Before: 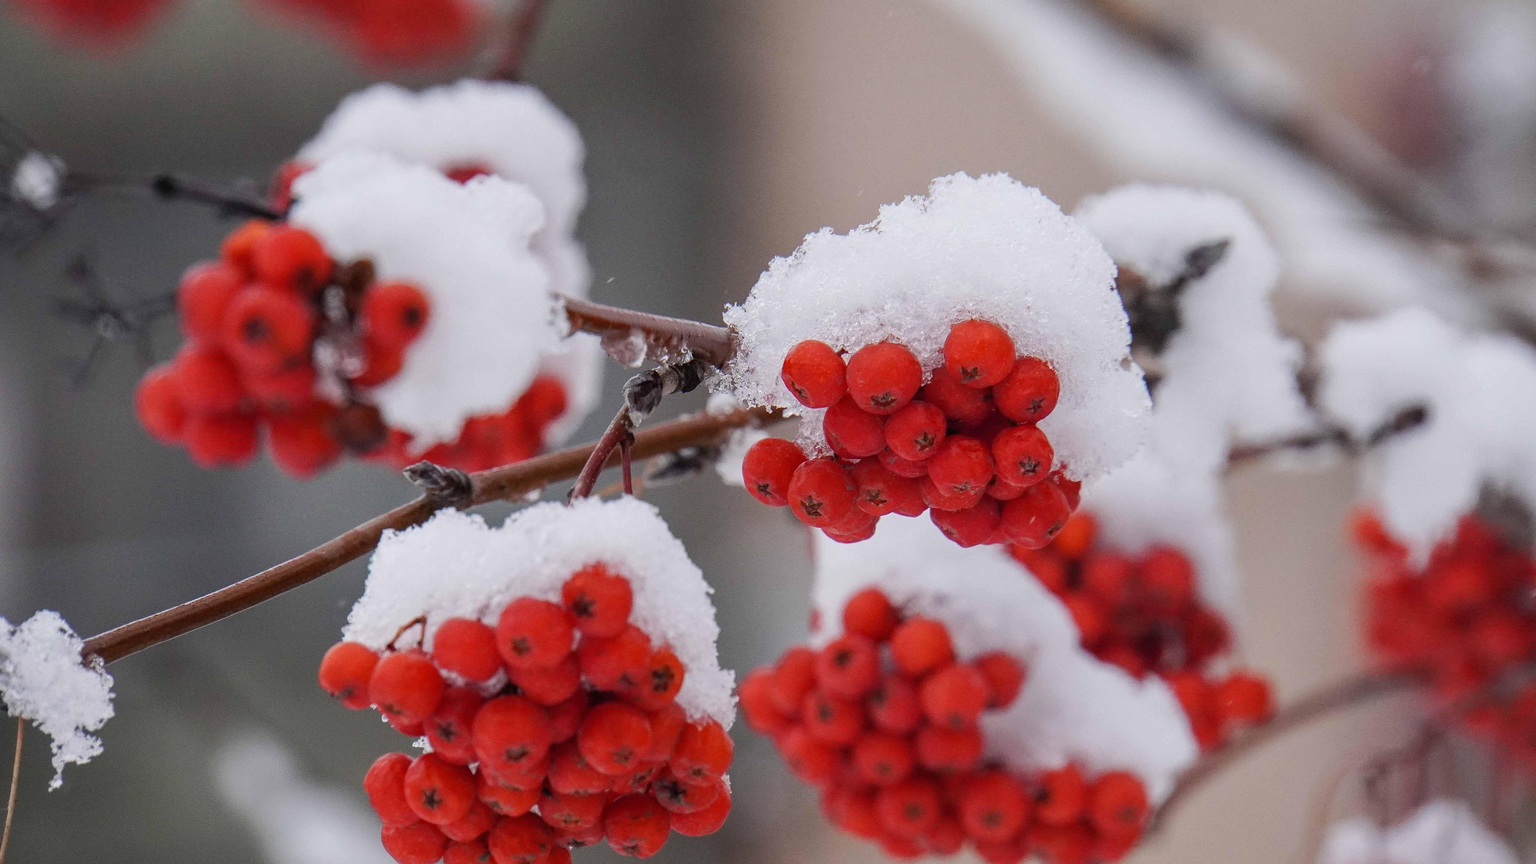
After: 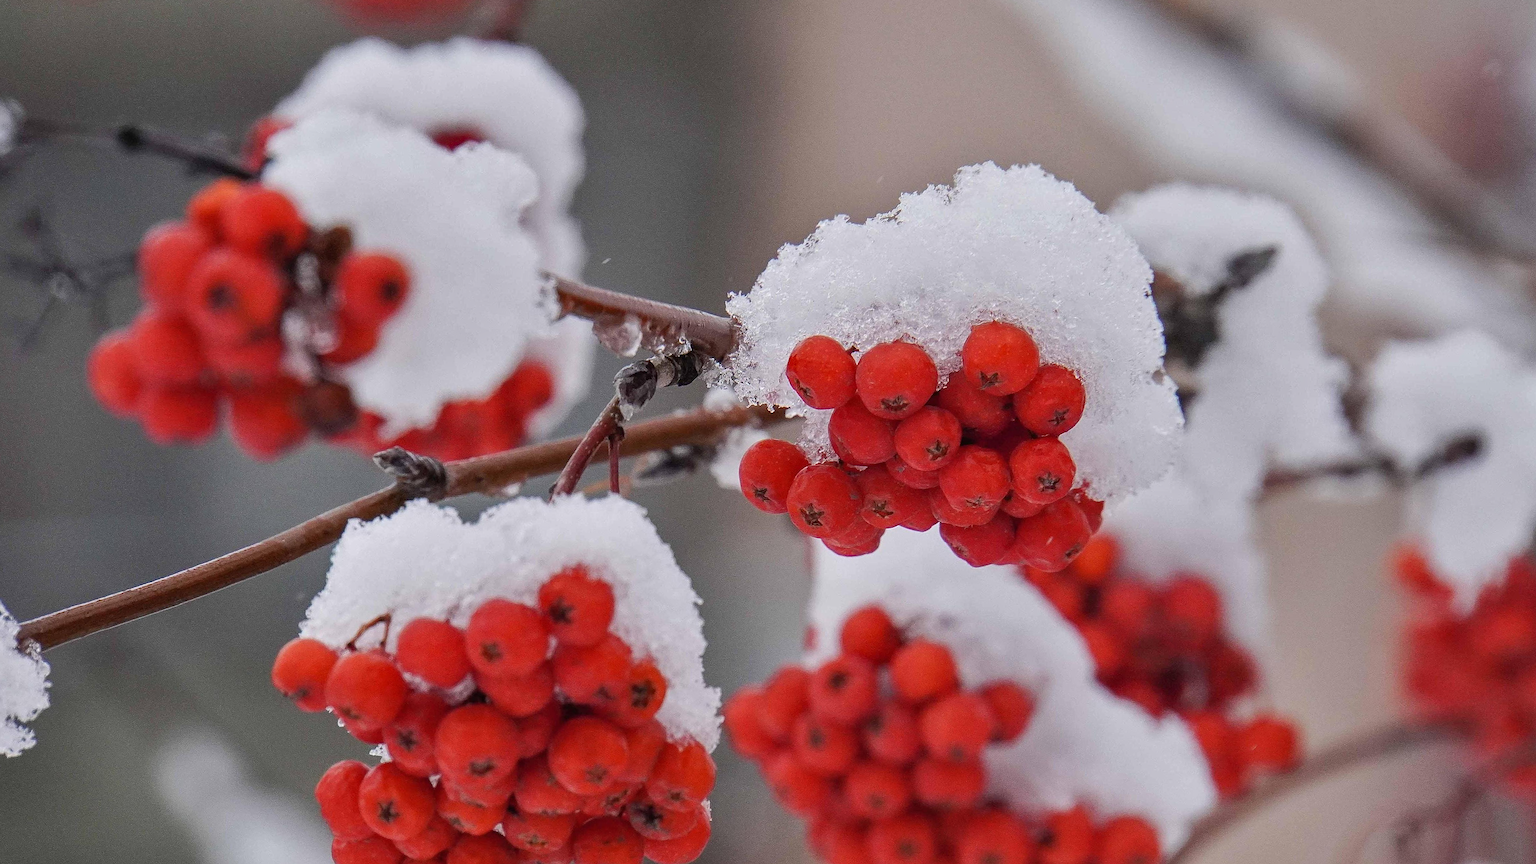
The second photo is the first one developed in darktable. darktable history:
crop and rotate: angle -2.61°
shadows and highlights: shadows 39.24, highlights -53.38, low approximation 0.01, soften with gaussian
sharpen: on, module defaults
